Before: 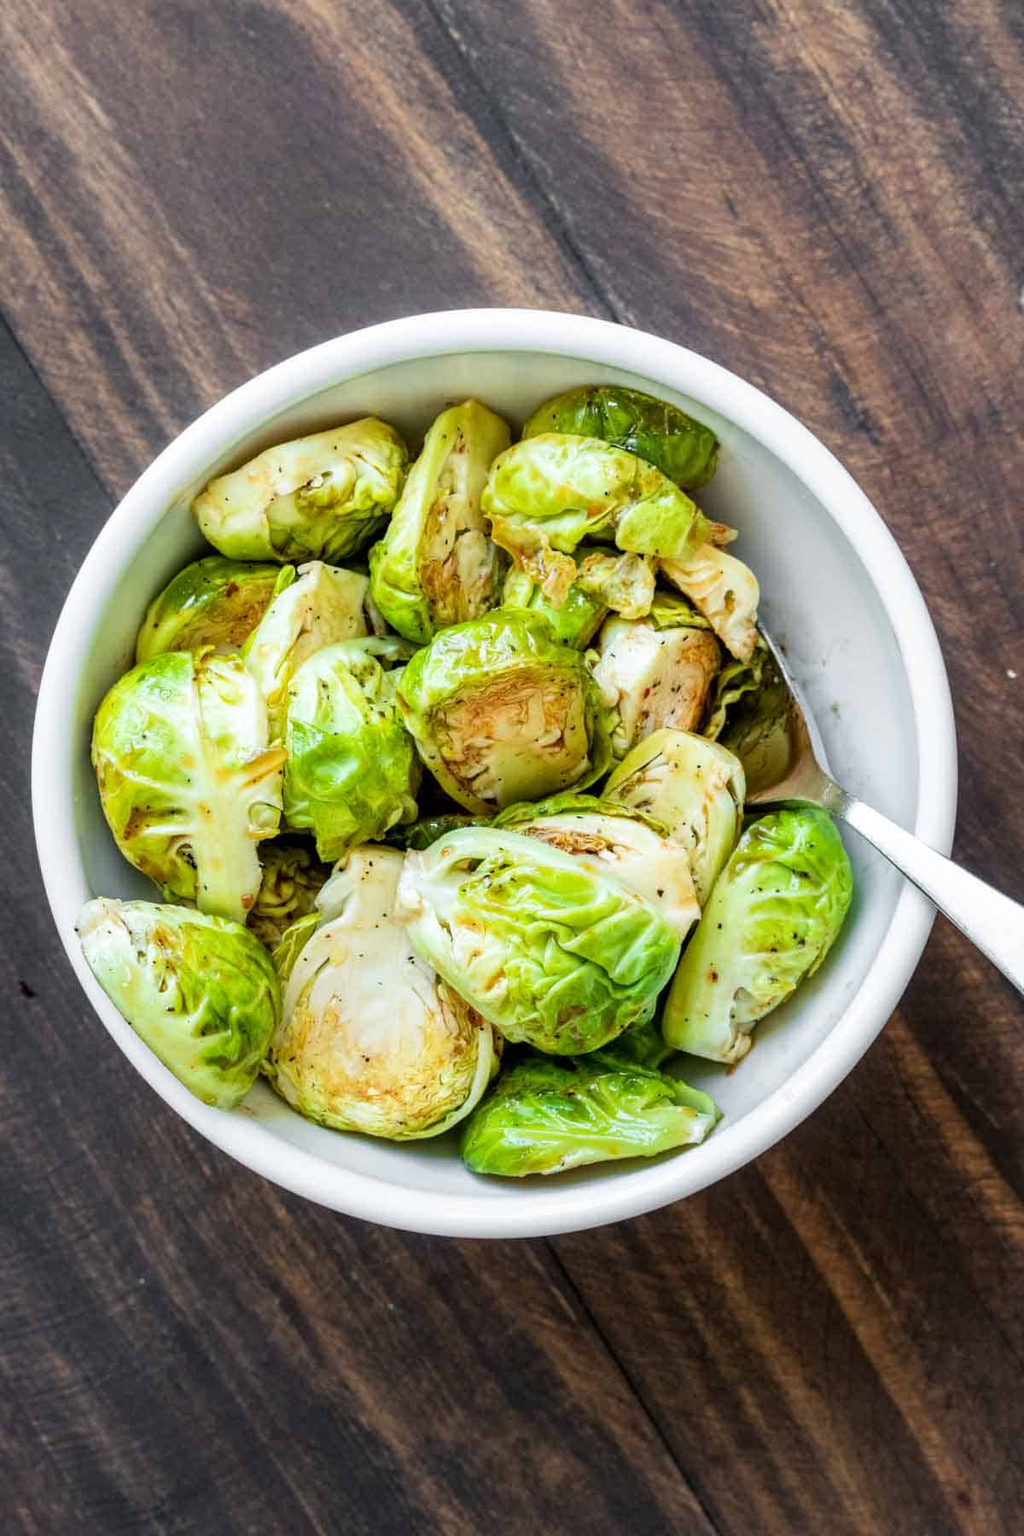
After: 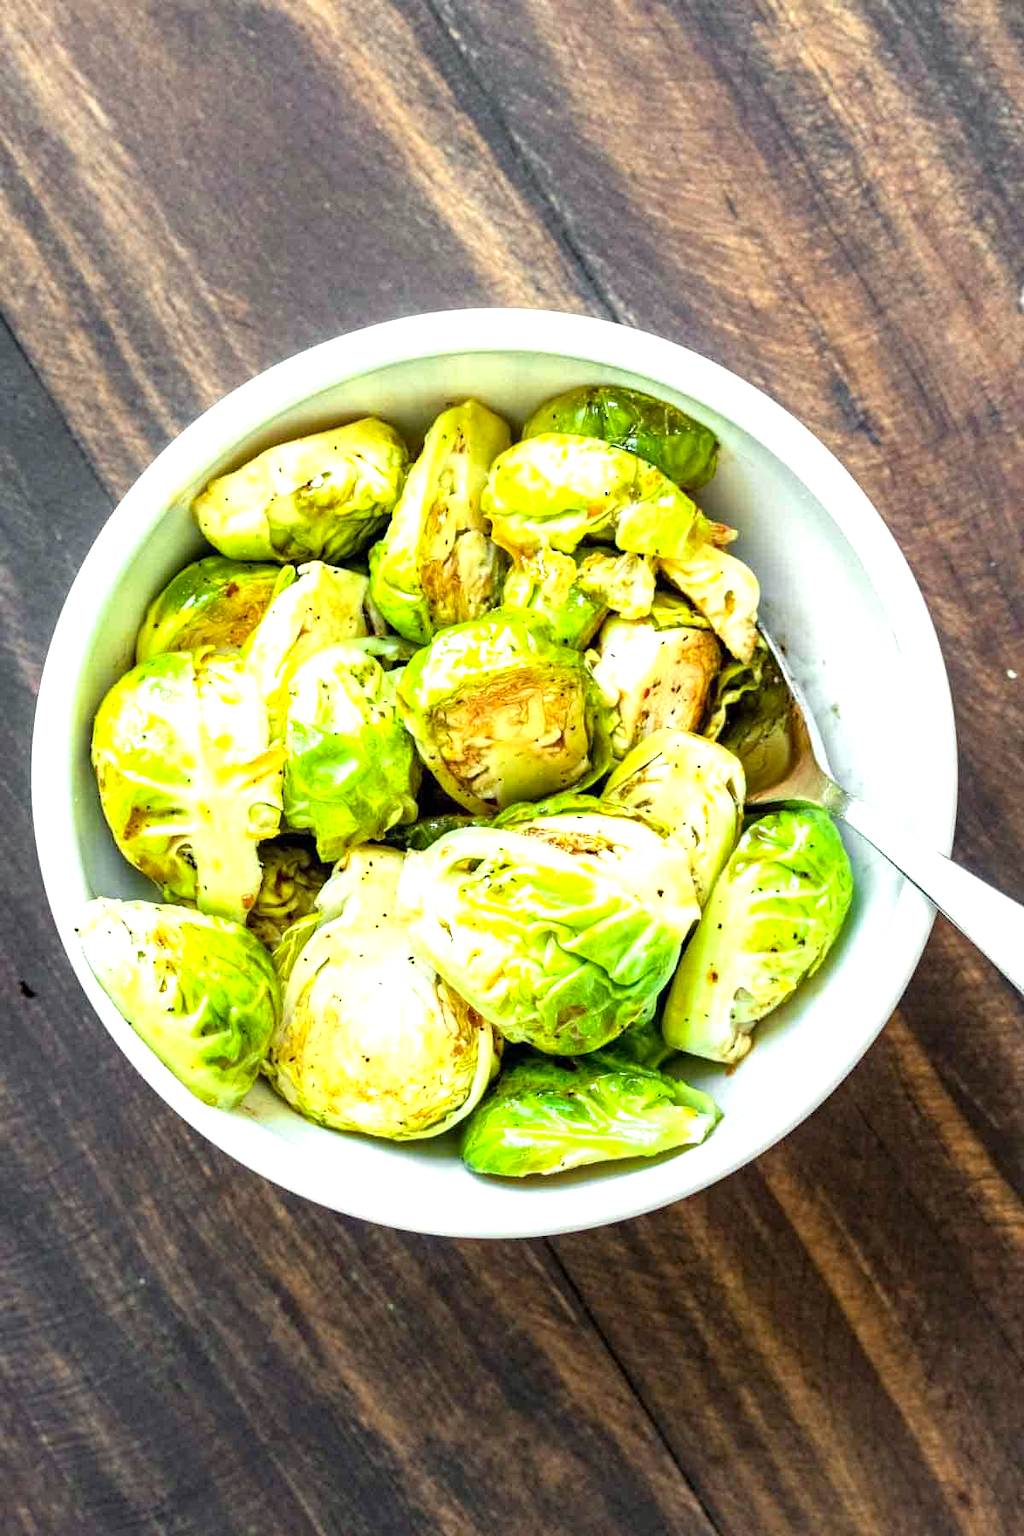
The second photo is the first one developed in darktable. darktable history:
haze removal: adaptive false
color correction: highlights a* -4.34, highlights b* 7.24
exposure: exposure 1 EV, compensate highlight preservation false
